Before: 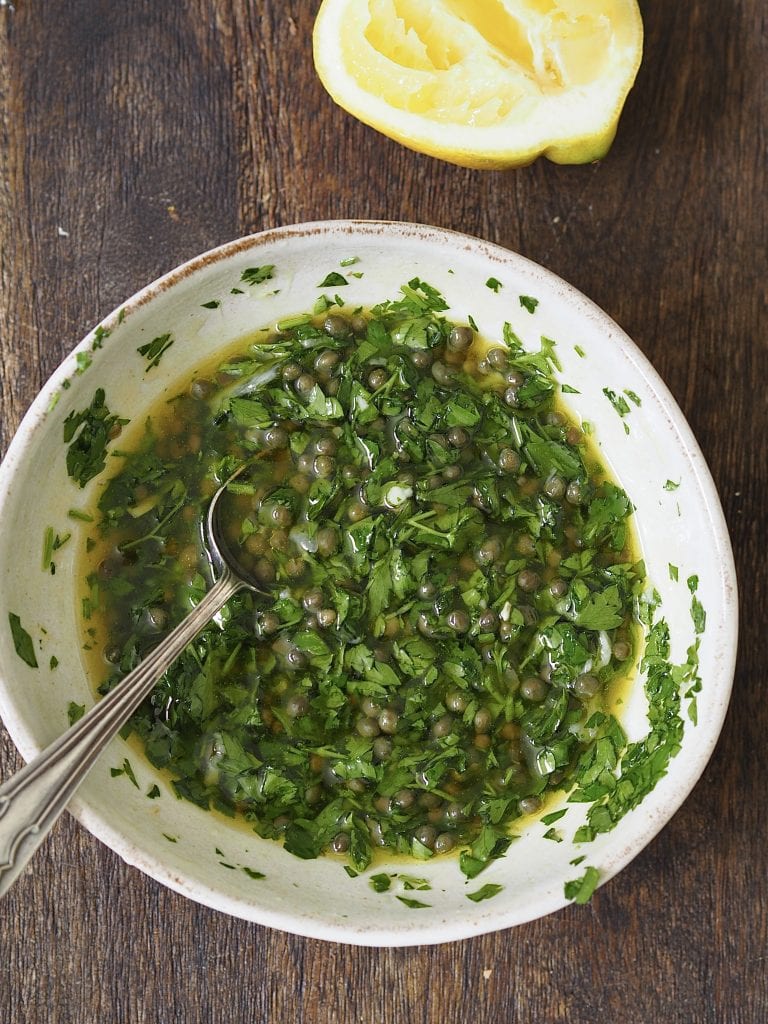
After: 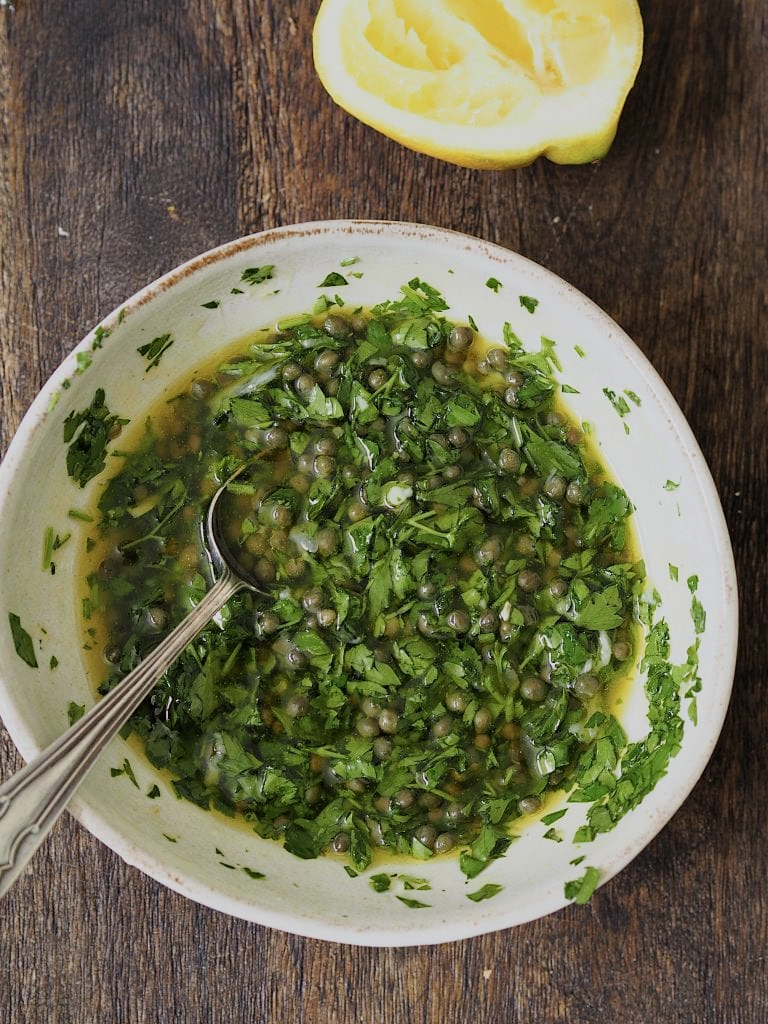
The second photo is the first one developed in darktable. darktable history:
filmic rgb: black relative exposure -8.02 EV, white relative exposure 4.05 EV, threshold 3.02 EV, hardness 4.16, color science v6 (2022), enable highlight reconstruction true
